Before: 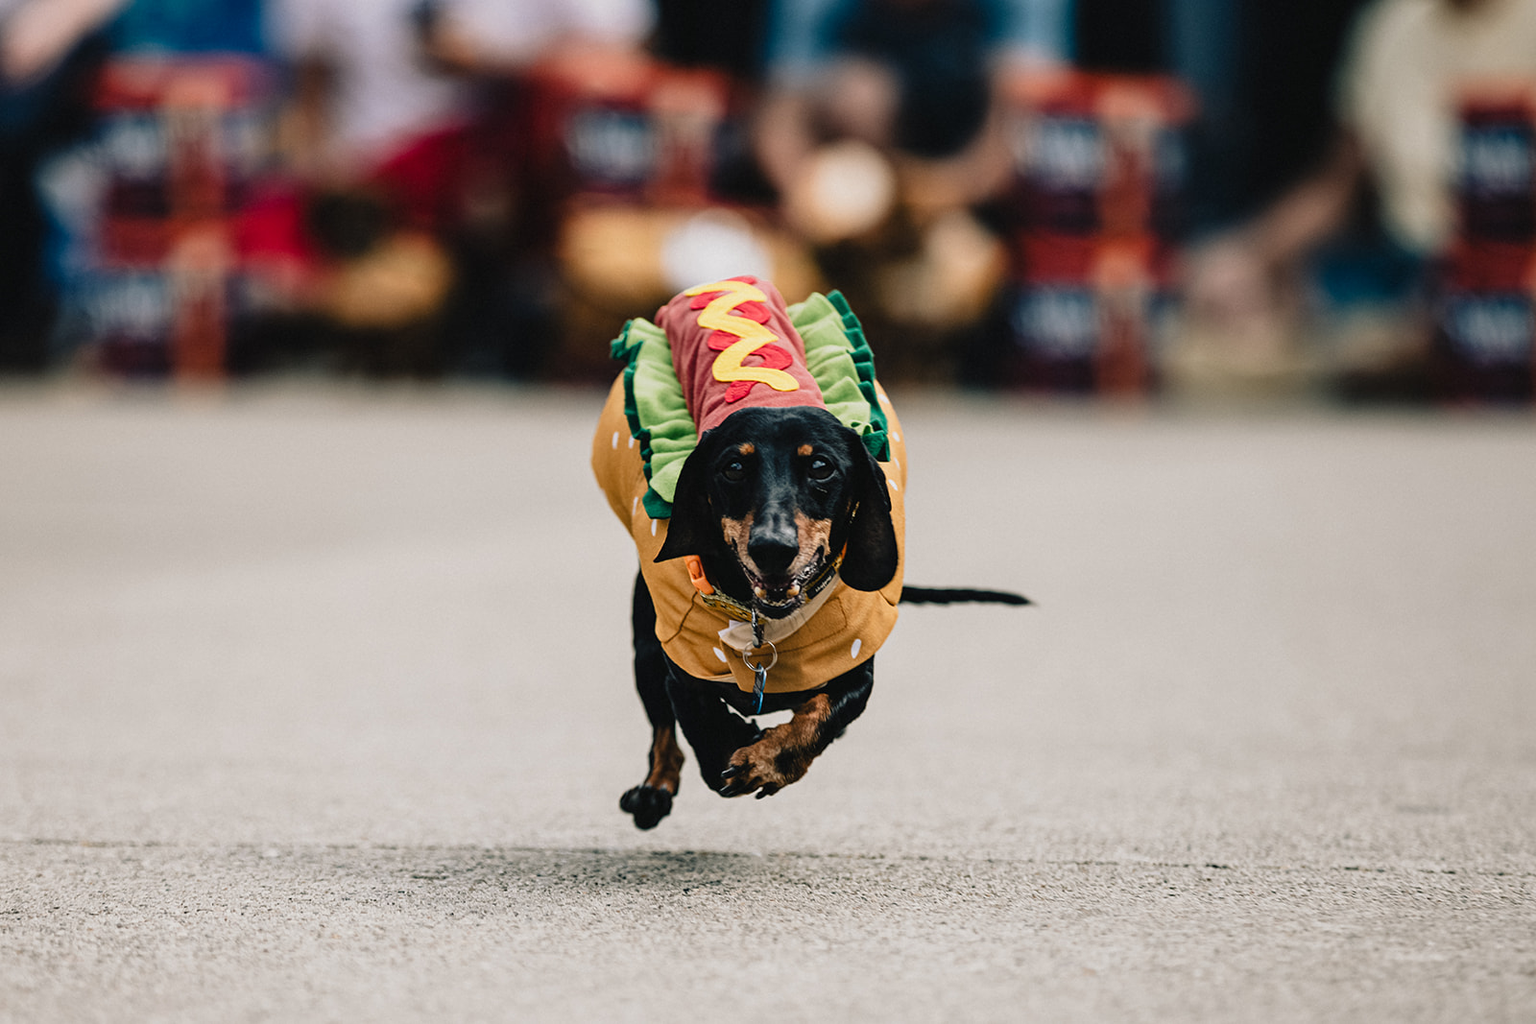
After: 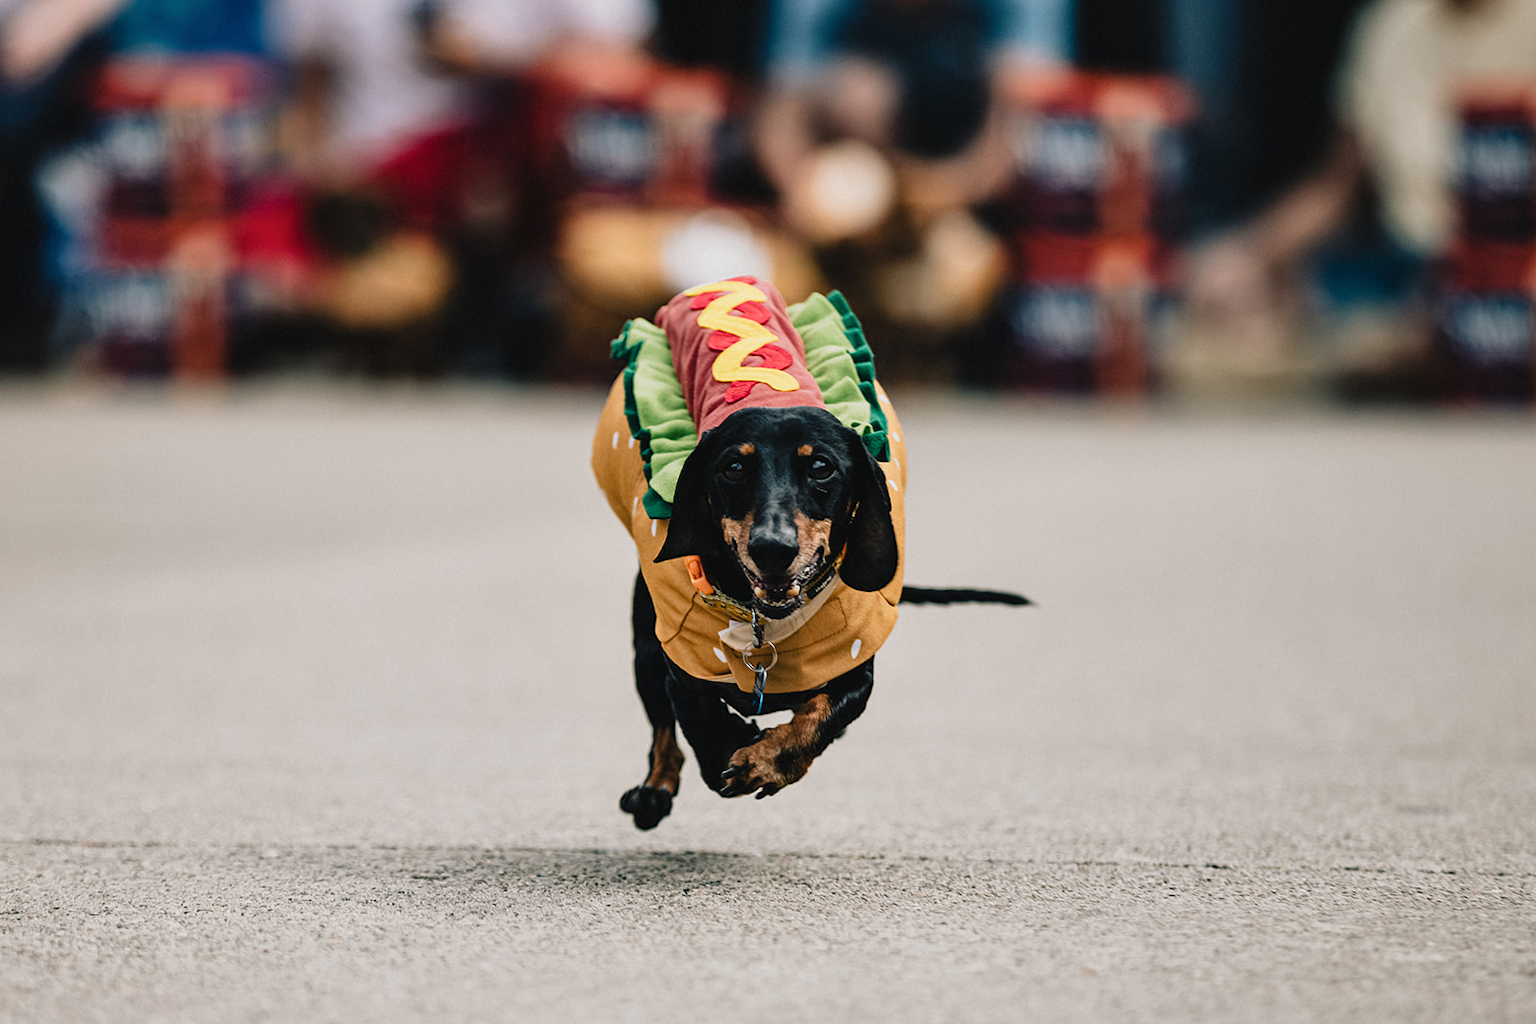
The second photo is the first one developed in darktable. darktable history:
tone equalizer: on, module defaults
shadows and highlights: shadows 36.71, highlights -26.92, soften with gaussian
